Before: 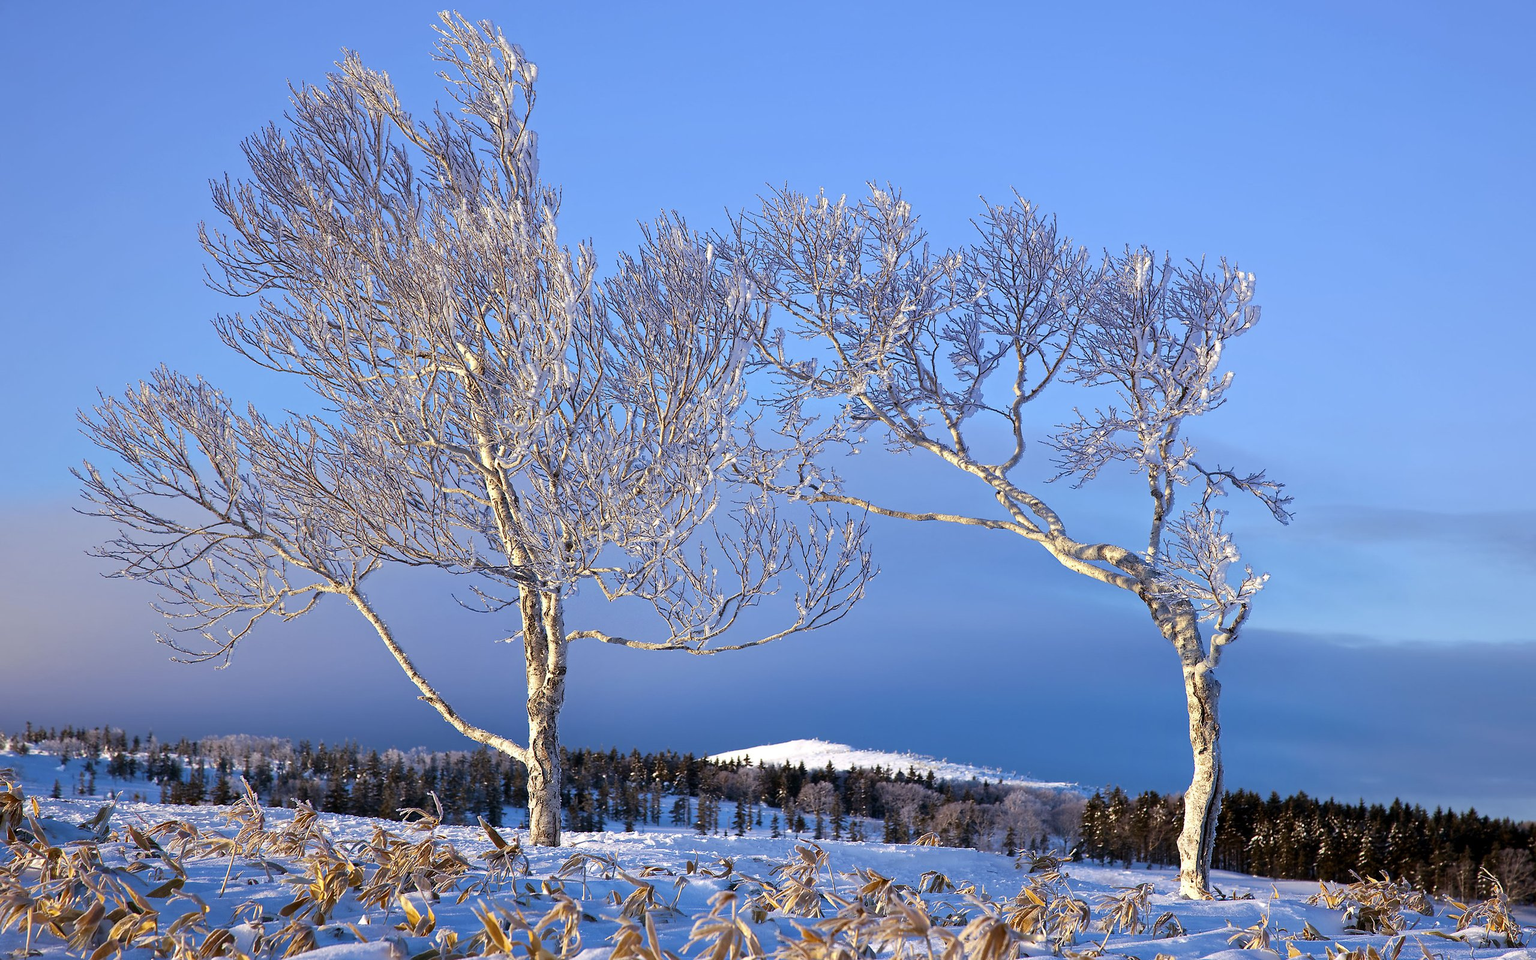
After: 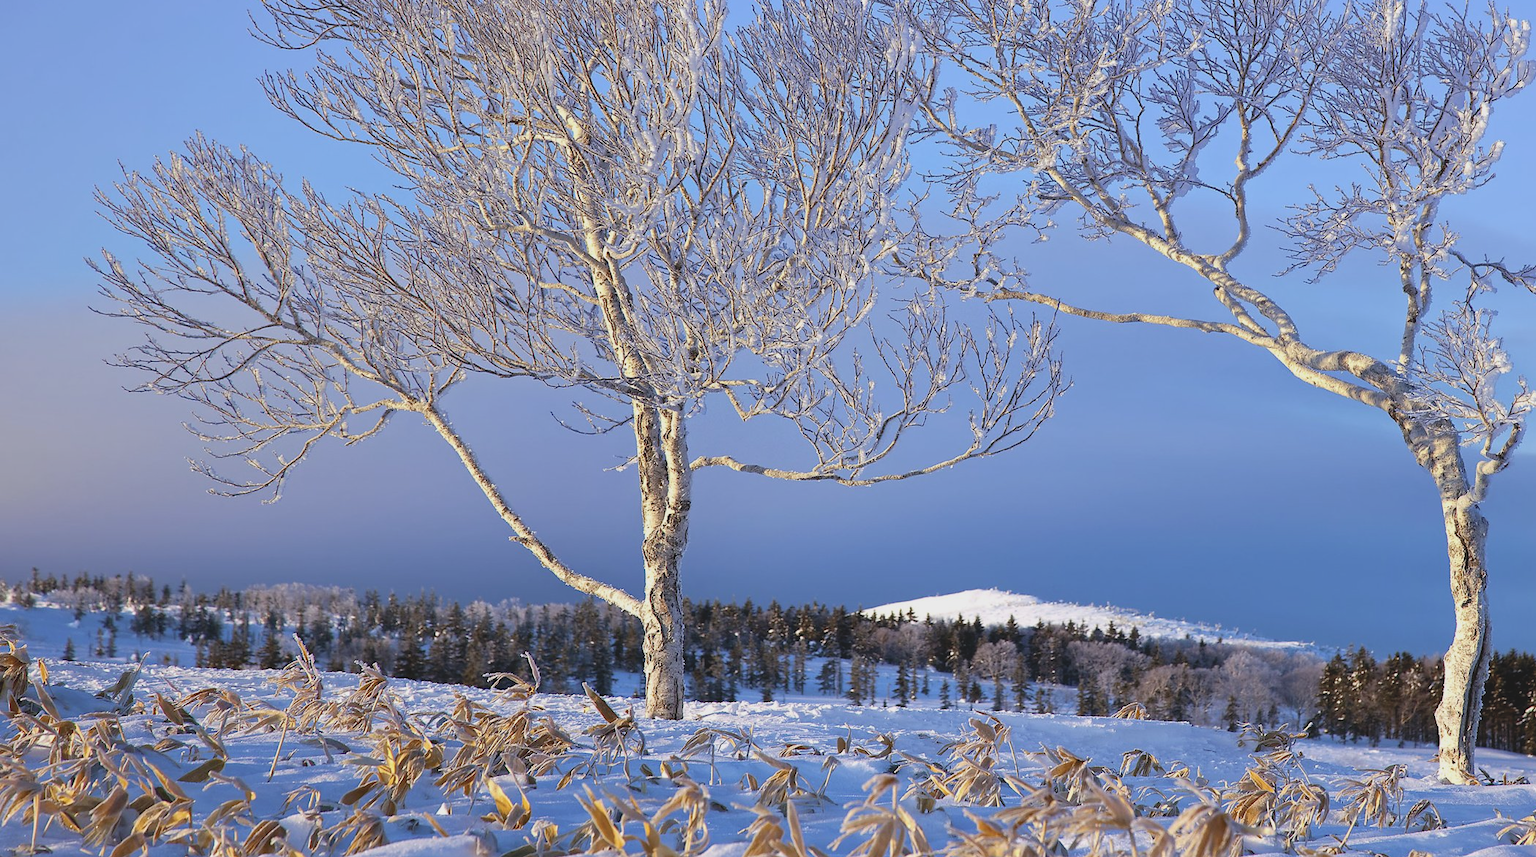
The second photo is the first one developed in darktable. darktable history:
contrast brightness saturation: contrast -0.157, brightness 0.047, saturation -0.119
crop: top 26.728%, right 17.938%
